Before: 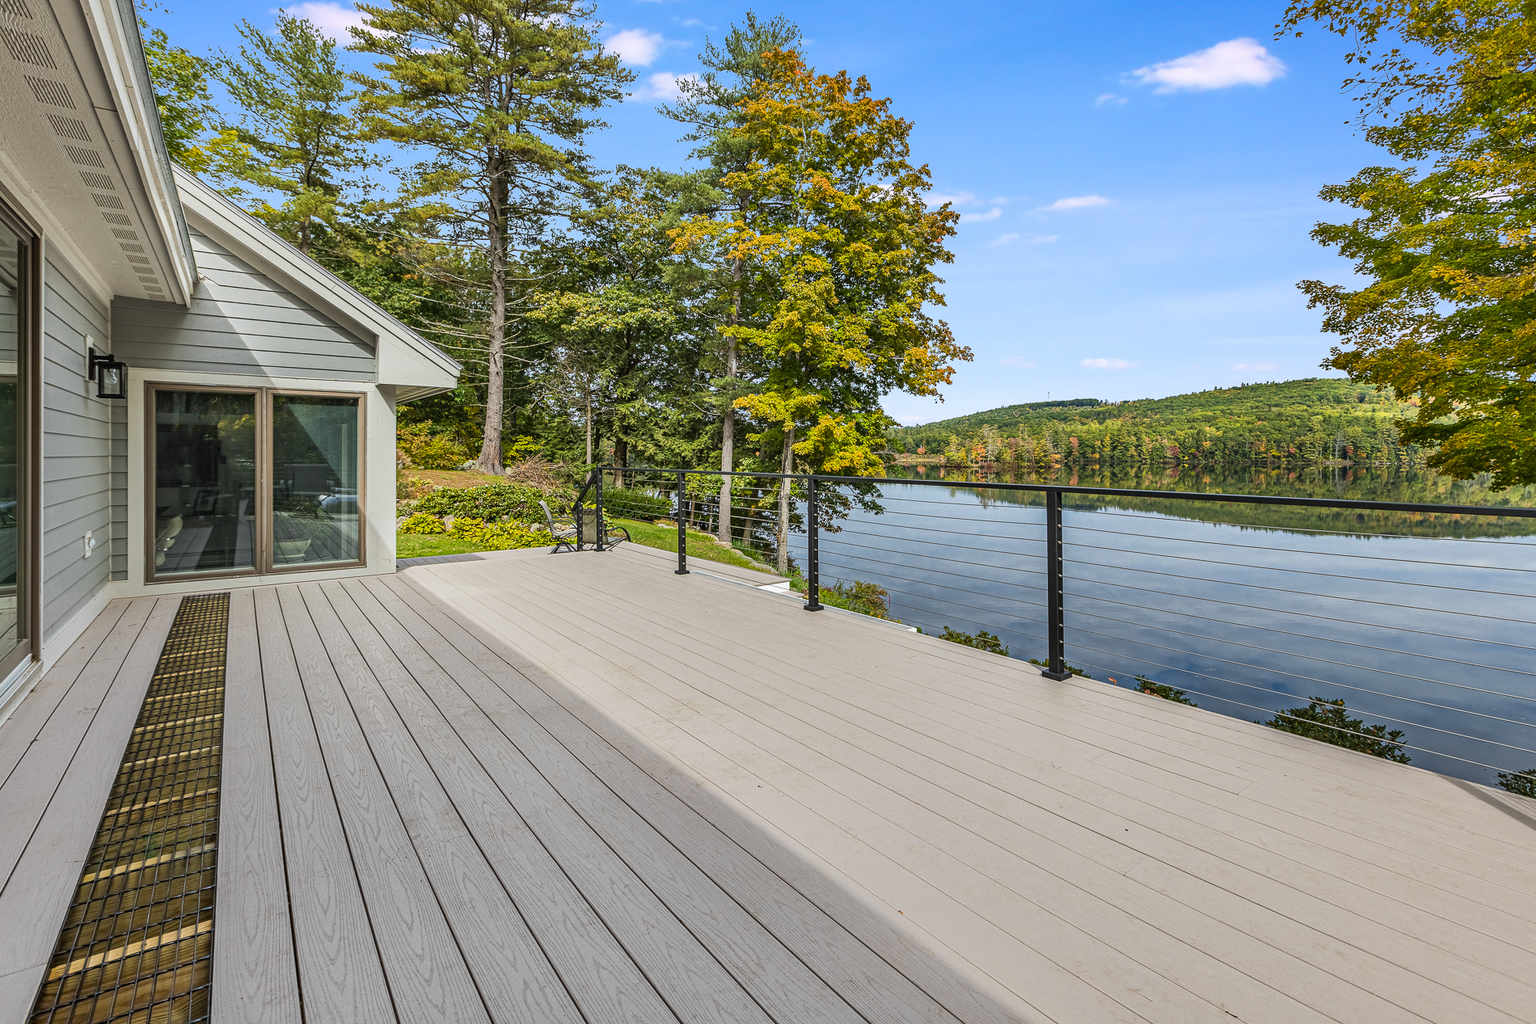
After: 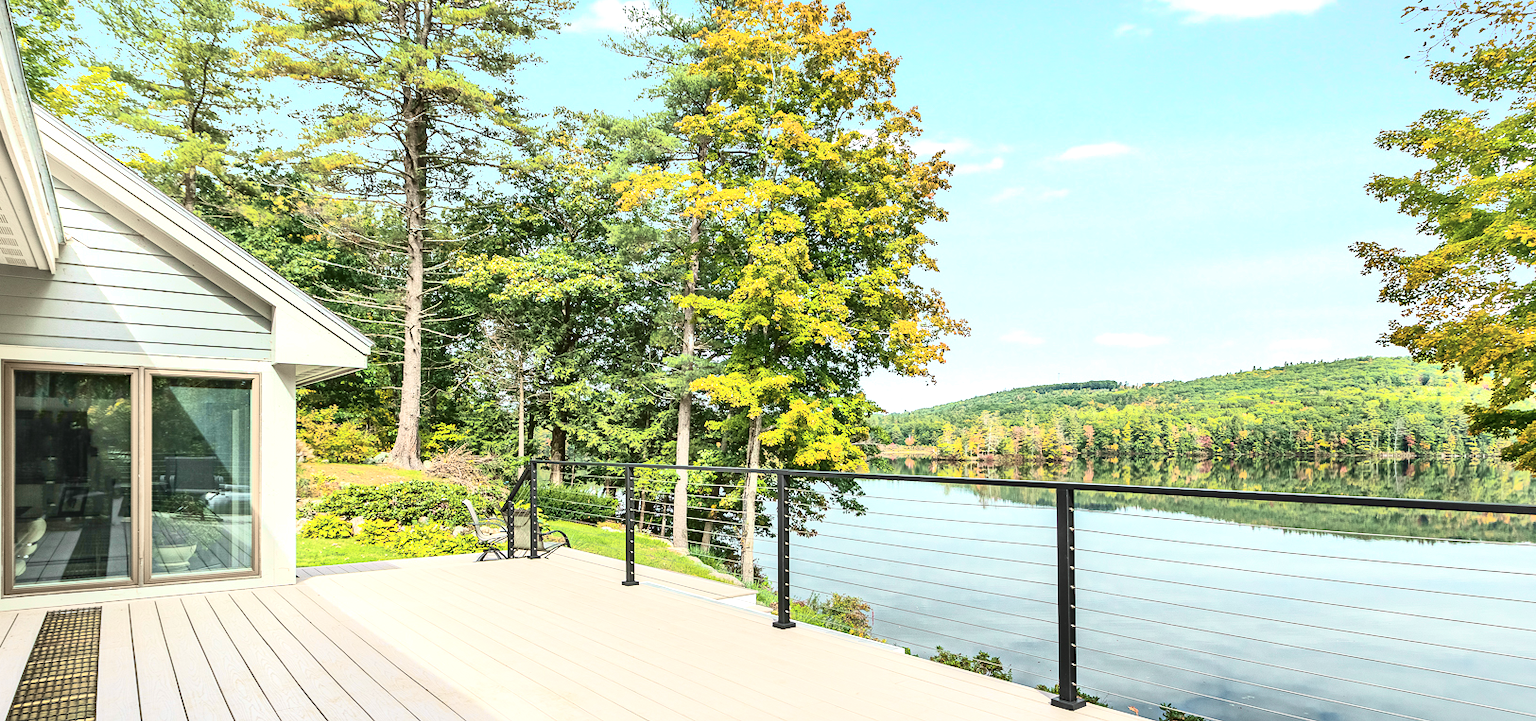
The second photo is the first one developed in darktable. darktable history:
exposure: black level correction 0, exposure 1 EV, compensate exposure bias true, compensate highlight preservation false
contrast brightness saturation: contrast 0.105, saturation -0.296
crop and rotate: left 9.405%, top 7.225%, right 5.023%, bottom 32.48%
local contrast: mode bilateral grid, contrast 21, coarseness 51, detail 119%, midtone range 0.2
tone curve: curves: ch0 [(0, 0.036) (0.037, 0.042) (0.167, 0.143) (0.433, 0.502) (0.531, 0.637) (0.696, 0.825) (0.856, 0.92) (1, 0.98)]; ch1 [(0, 0) (0.424, 0.383) (0.482, 0.459) (0.501, 0.5) (0.522, 0.526) (0.559, 0.563) (0.604, 0.646) (0.715, 0.729) (1, 1)]; ch2 [(0, 0) (0.369, 0.388) (0.45, 0.48) (0.499, 0.502) (0.504, 0.504) (0.512, 0.526) (0.581, 0.595) (0.708, 0.786) (1, 1)], color space Lab, independent channels, preserve colors none
contrast equalizer: y [[0.5, 0.542, 0.583, 0.625, 0.667, 0.708], [0.5 ×6], [0.5 ×6], [0 ×6], [0 ×6]], mix -0.301
